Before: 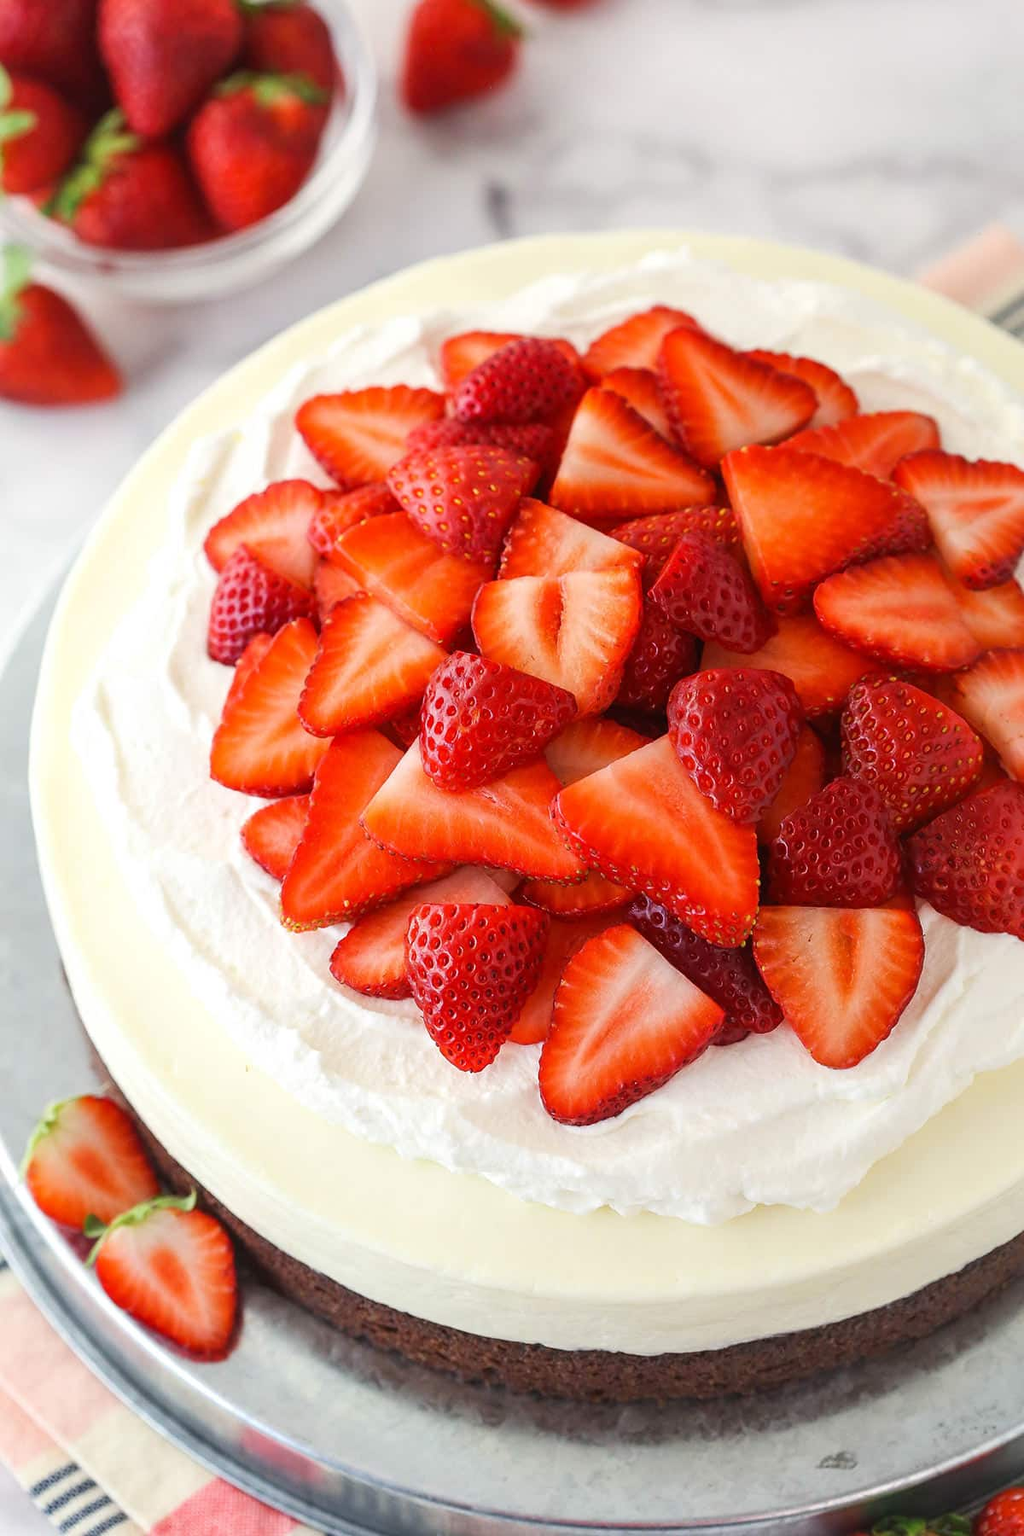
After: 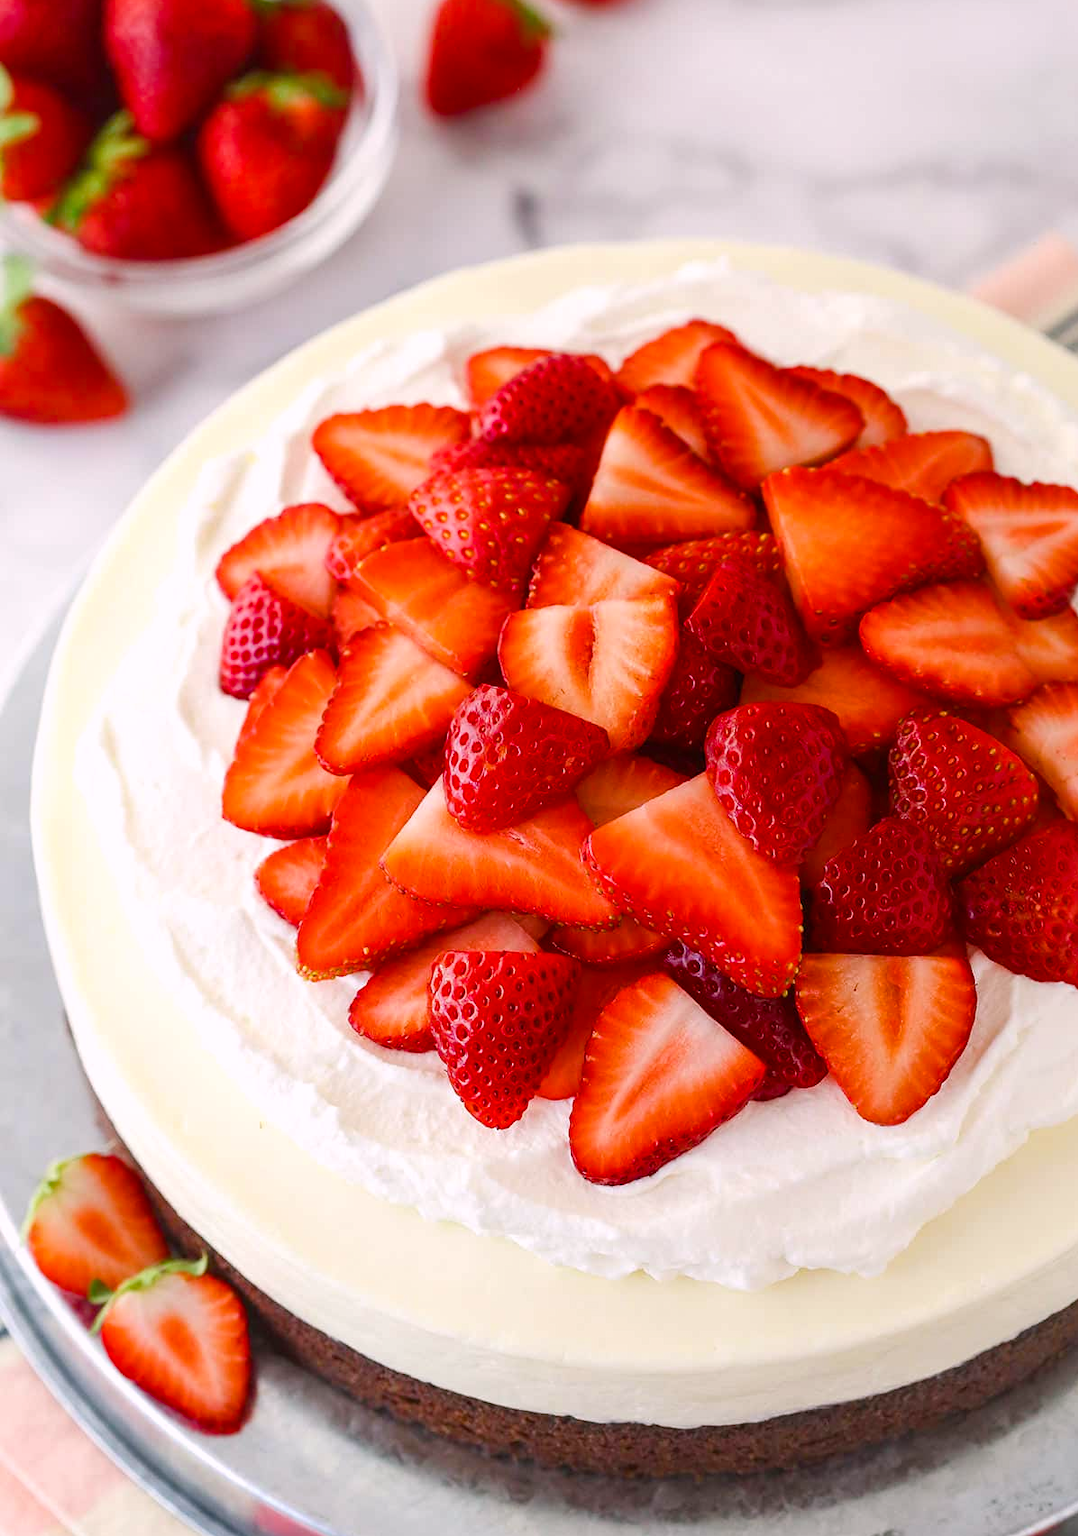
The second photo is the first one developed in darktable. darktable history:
crop: top 0.271%, right 0.264%, bottom 5.042%
color balance rgb: highlights gain › chroma 1.463%, highlights gain › hue 310.8°, linear chroma grading › global chroma 7.554%, perceptual saturation grading › global saturation 9.136%, perceptual saturation grading › highlights -12.826%, perceptual saturation grading › mid-tones 14.608%, perceptual saturation grading › shadows 23.342%
